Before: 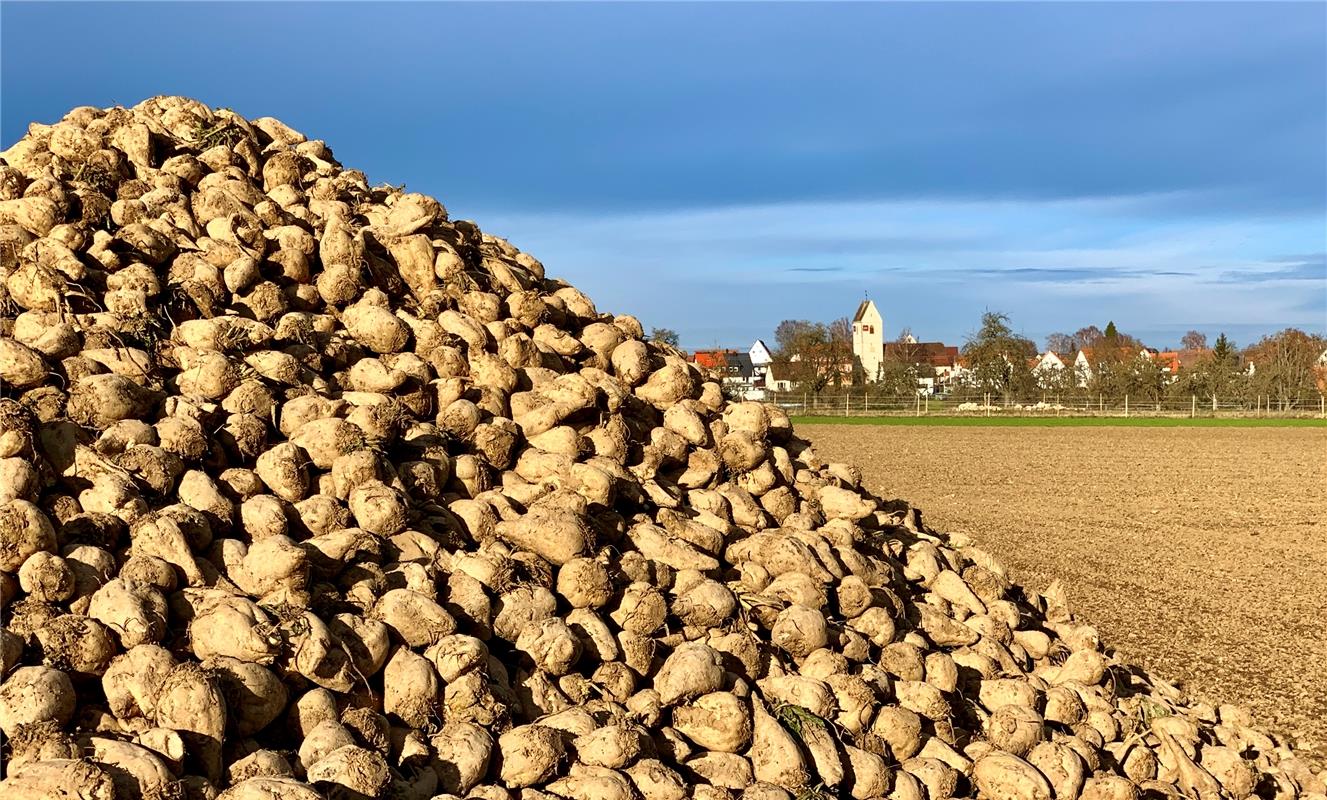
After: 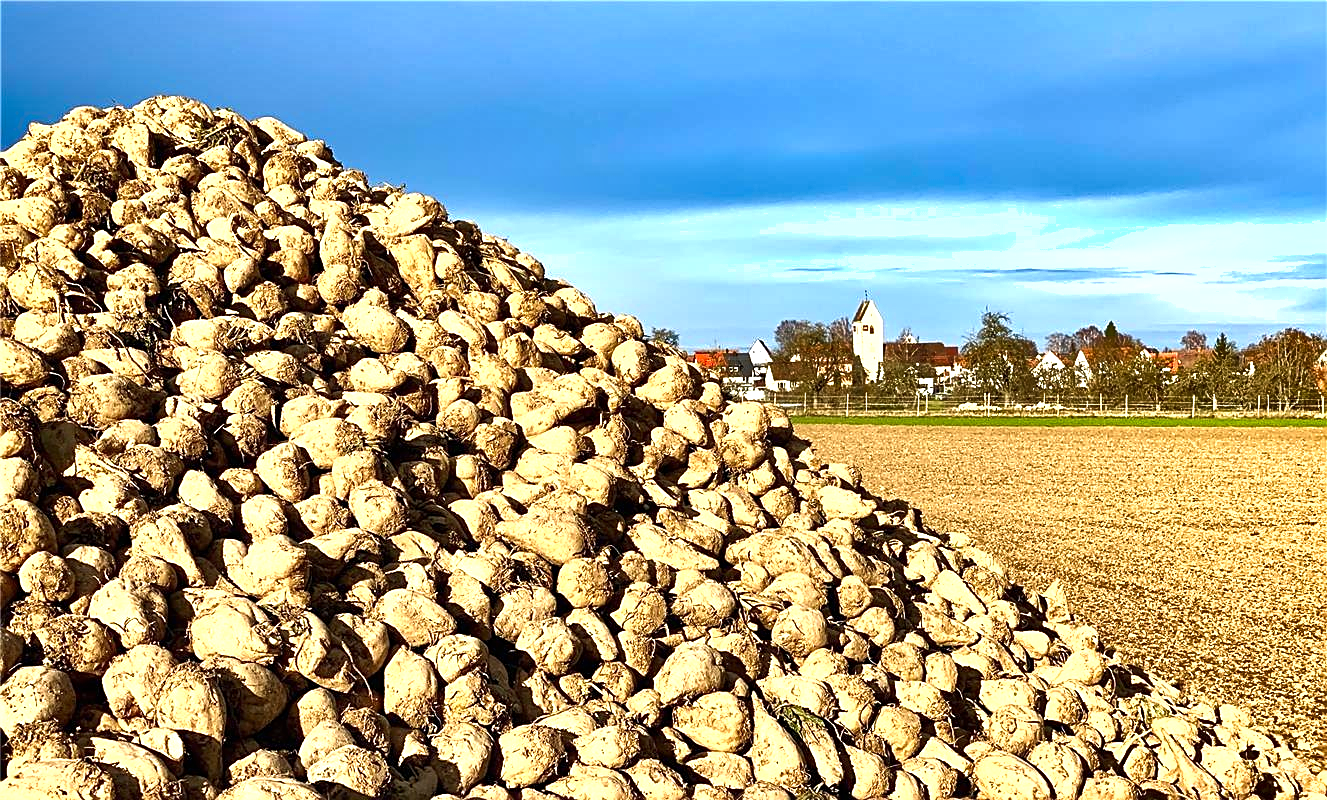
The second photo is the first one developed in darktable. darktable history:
exposure: black level correction 0, exposure 0.889 EV, compensate exposure bias true, compensate highlight preservation false
sharpen: on, module defaults
shadows and highlights: shadows 39.92, highlights -52.79, low approximation 0.01, soften with gaussian
